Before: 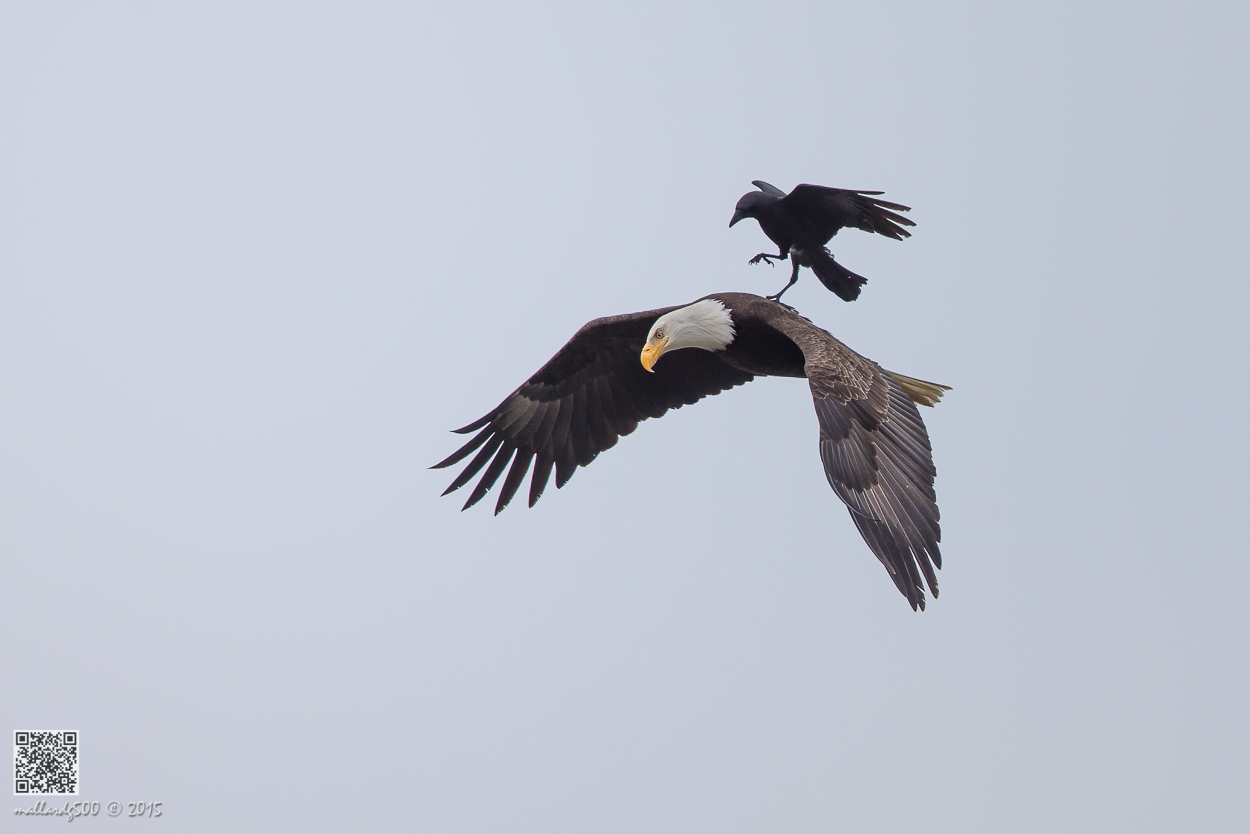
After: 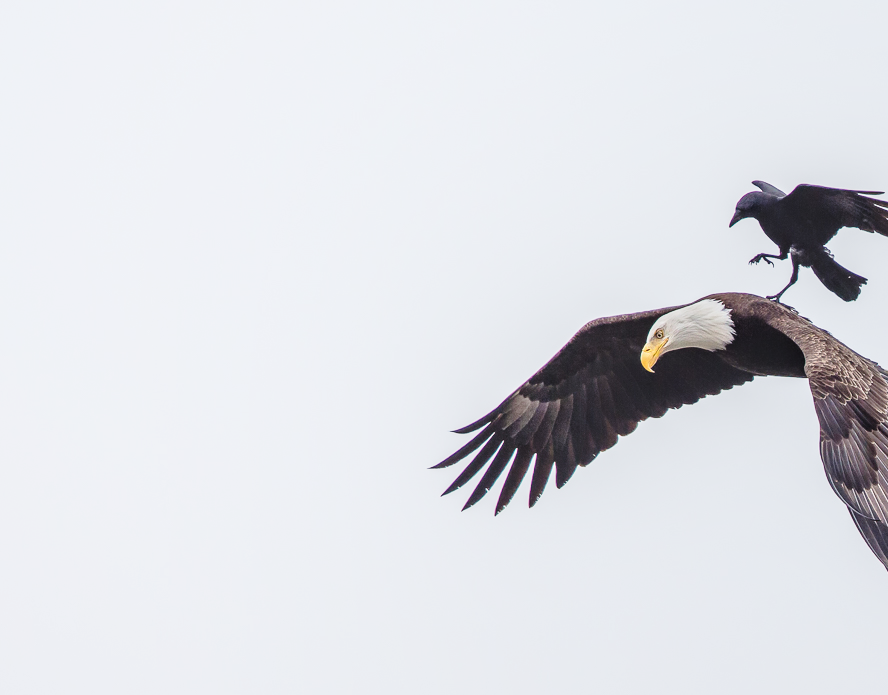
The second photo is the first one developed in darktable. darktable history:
crop: right 28.885%, bottom 16.626%
local contrast: on, module defaults
white balance: emerald 1
base curve: curves: ch0 [(0, 0) (0.028, 0.03) (0.121, 0.232) (0.46, 0.748) (0.859, 0.968) (1, 1)], preserve colors none
rotate and perspective: crop left 0, crop top 0
